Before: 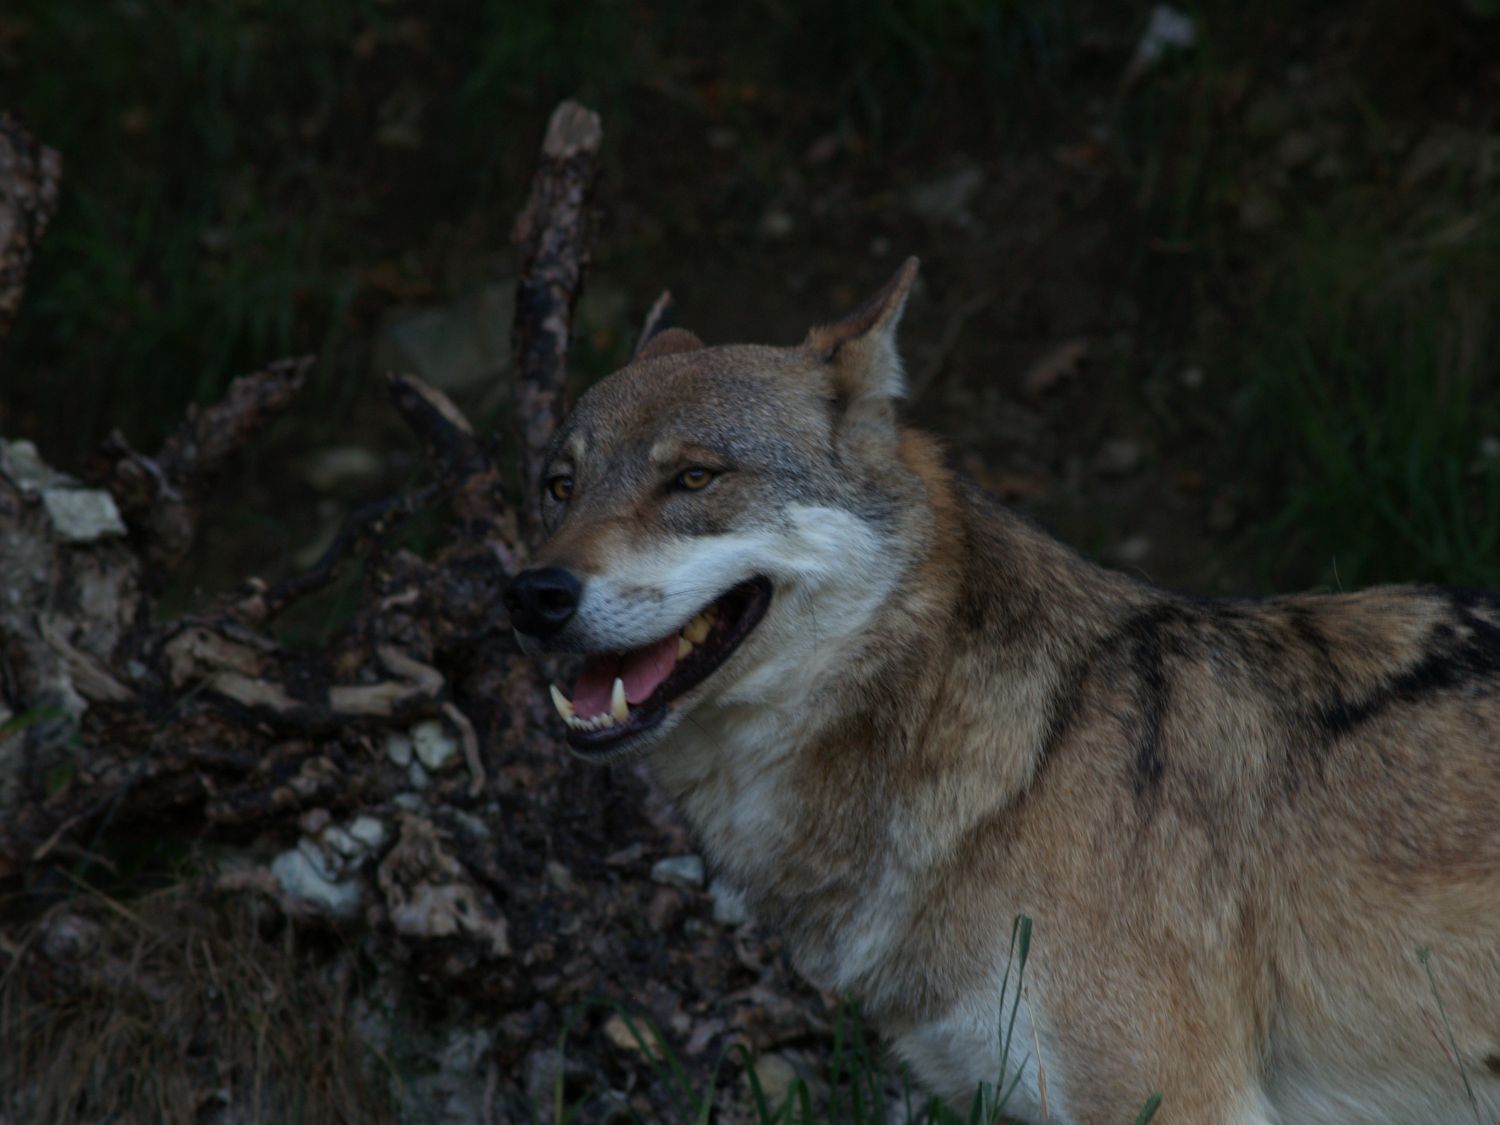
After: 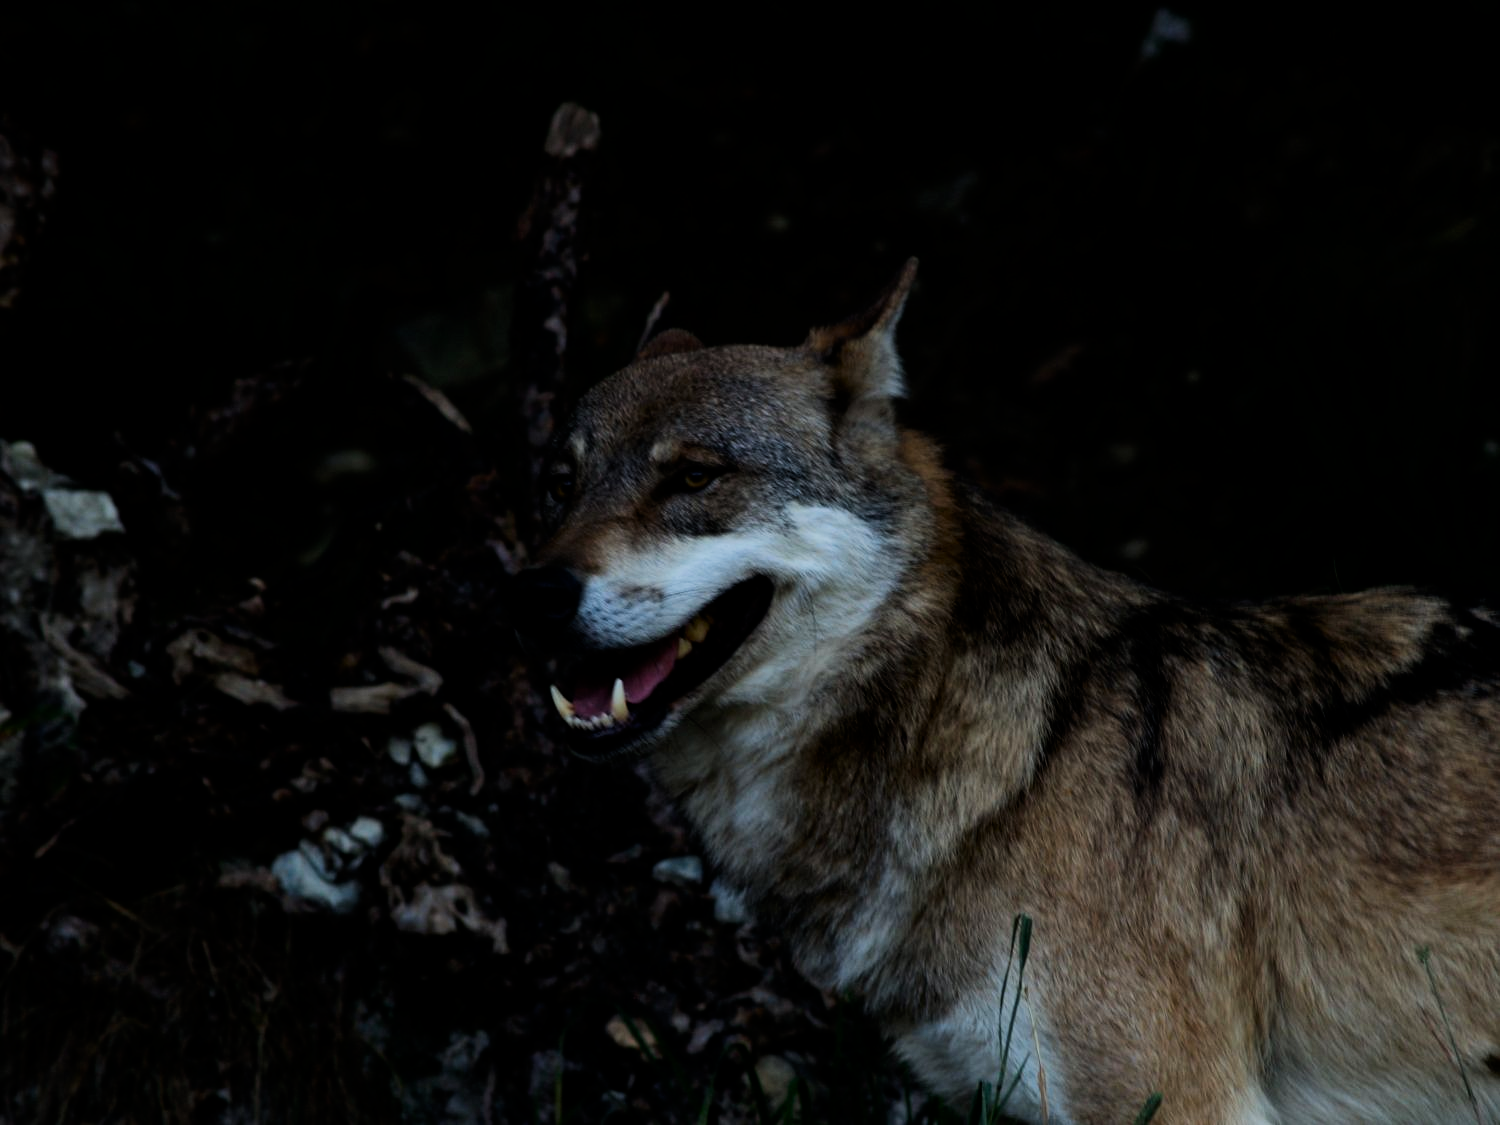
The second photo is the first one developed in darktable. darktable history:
contrast brightness saturation: contrast 0.157, saturation 0.322
filmic rgb: black relative exposure -5.02 EV, white relative exposure 3.98 EV, threshold 5.99 EV, hardness 2.89, contrast 1.301, highlights saturation mix -31.37%, enable highlight reconstruction true
